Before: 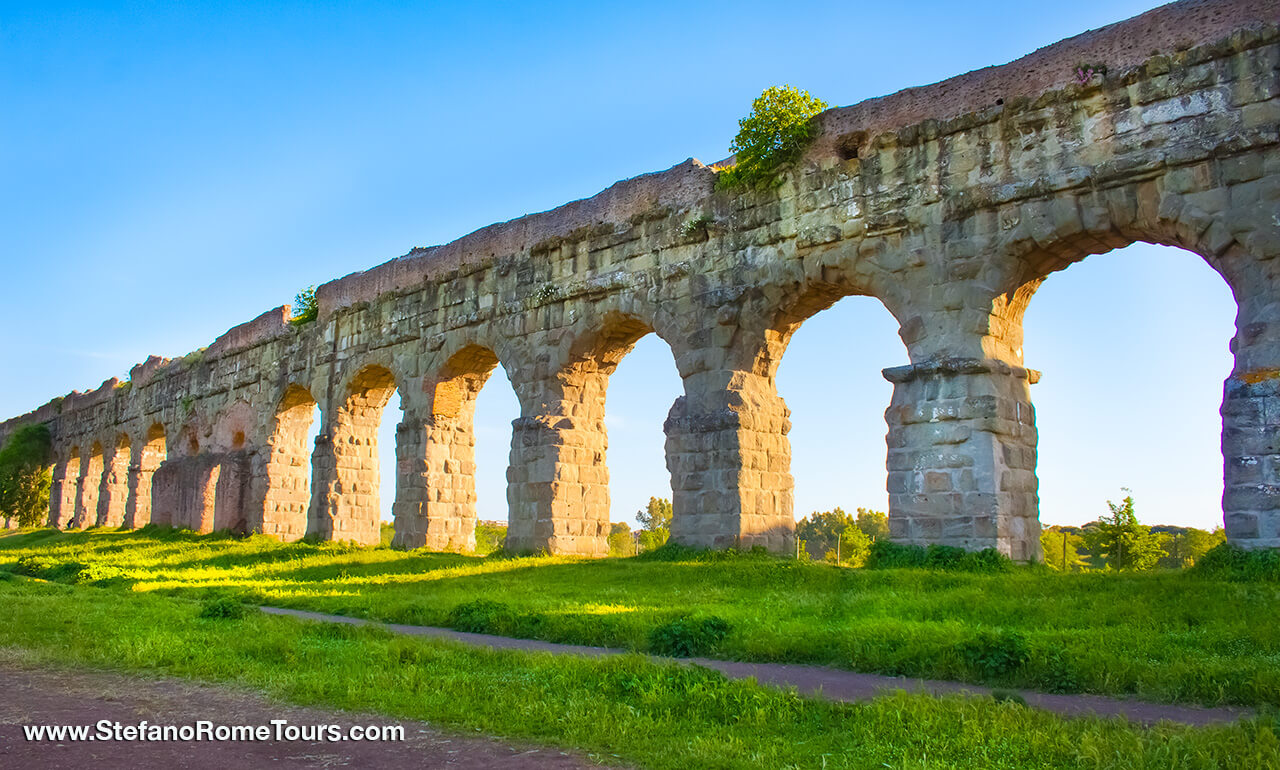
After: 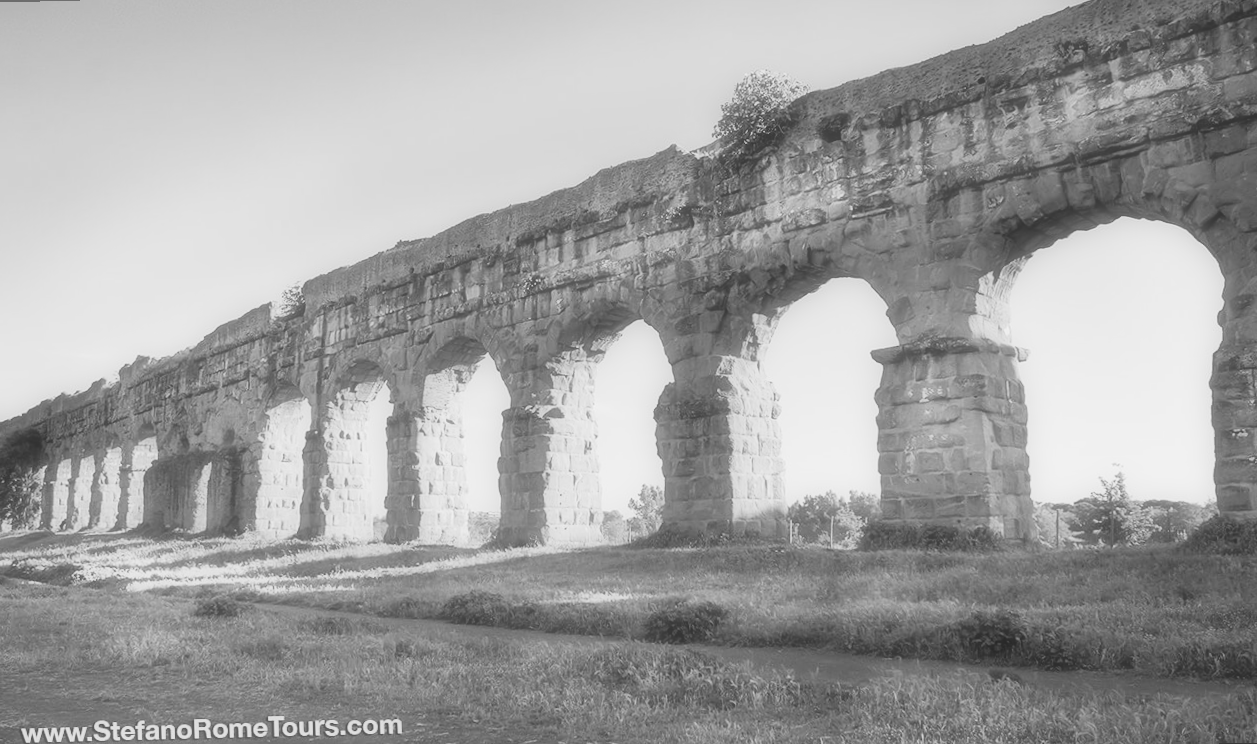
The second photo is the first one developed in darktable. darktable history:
tone curve: curves: ch0 [(0, 0.022) (0.114, 0.088) (0.282, 0.316) (0.446, 0.511) (0.613, 0.693) (0.786, 0.843) (0.999, 0.949)]; ch1 [(0, 0) (0.395, 0.343) (0.463, 0.427) (0.486, 0.474) (0.503, 0.5) (0.535, 0.522) (0.555, 0.566) (0.594, 0.614) (0.755, 0.793) (1, 1)]; ch2 [(0, 0) (0.369, 0.388) (0.449, 0.431) (0.501, 0.5) (0.528, 0.517) (0.561, 0.59) (0.612, 0.646) (0.697, 0.721) (1, 1)], color space Lab, independent channels, preserve colors none
soften: size 60.24%, saturation 65.46%, brightness 0.506 EV, mix 25.7%
rotate and perspective: rotation -1.42°, crop left 0.016, crop right 0.984, crop top 0.035, crop bottom 0.965
color zones: curves: ch1 [(0, -0.394) (0.143, -0.394) (0.286, -0.394) (0.429, -0.392) (0.571, -0.391) (0.714, -0.391) (0.857, -0.391) (1, -0.394)]
